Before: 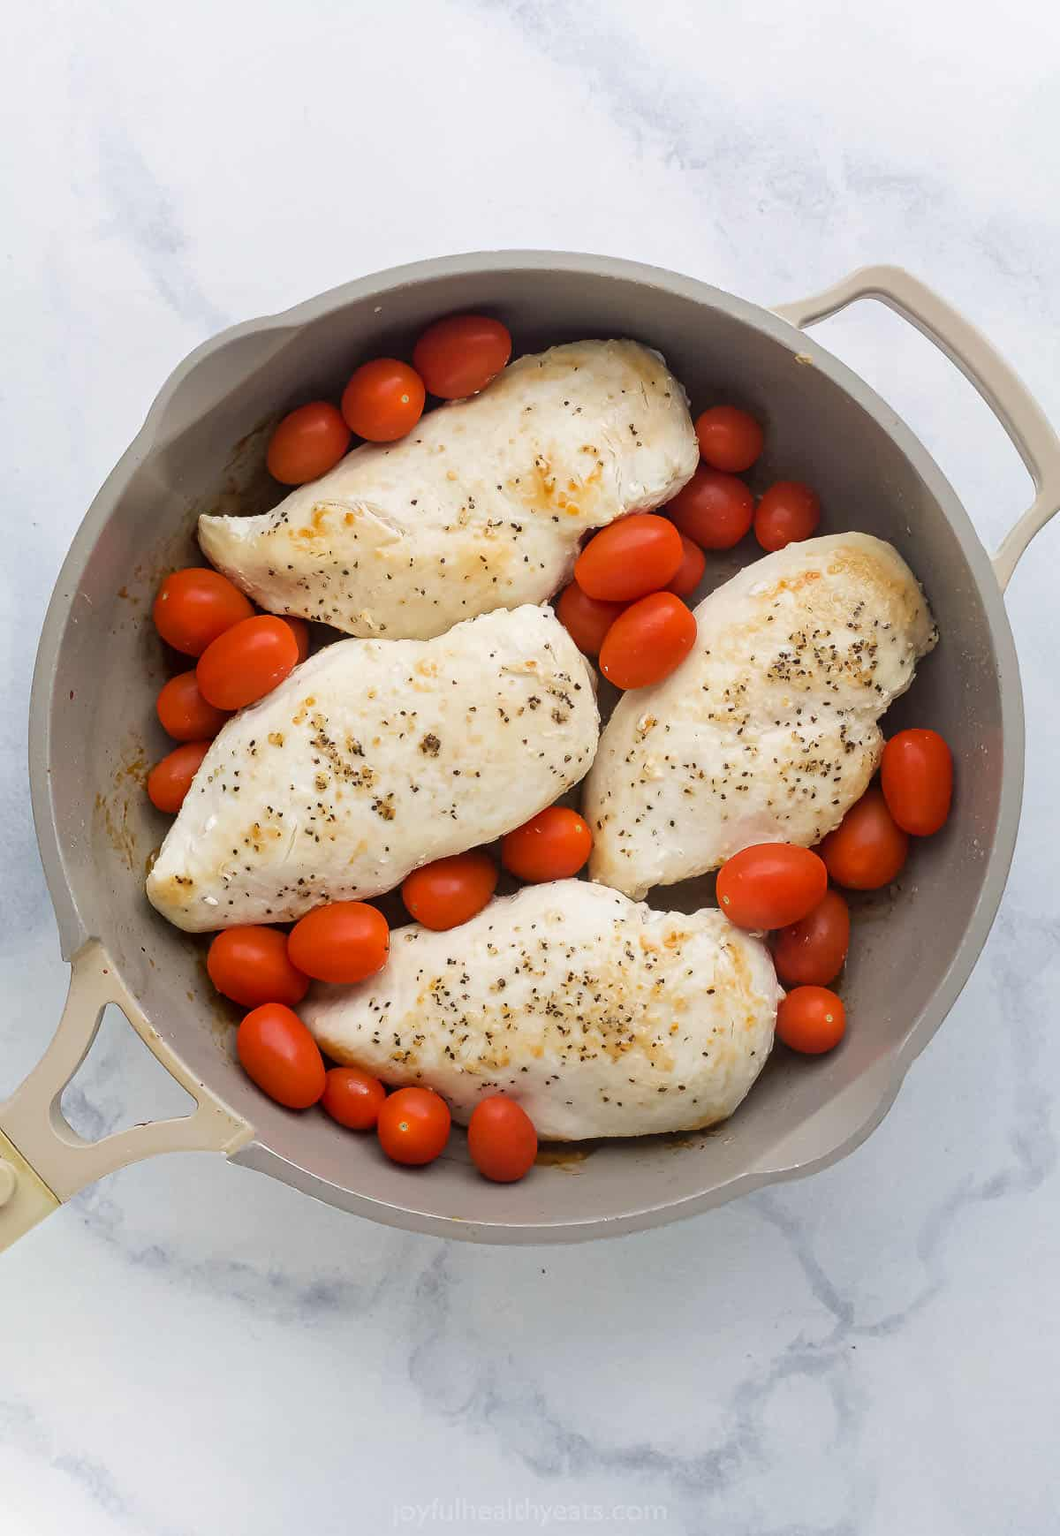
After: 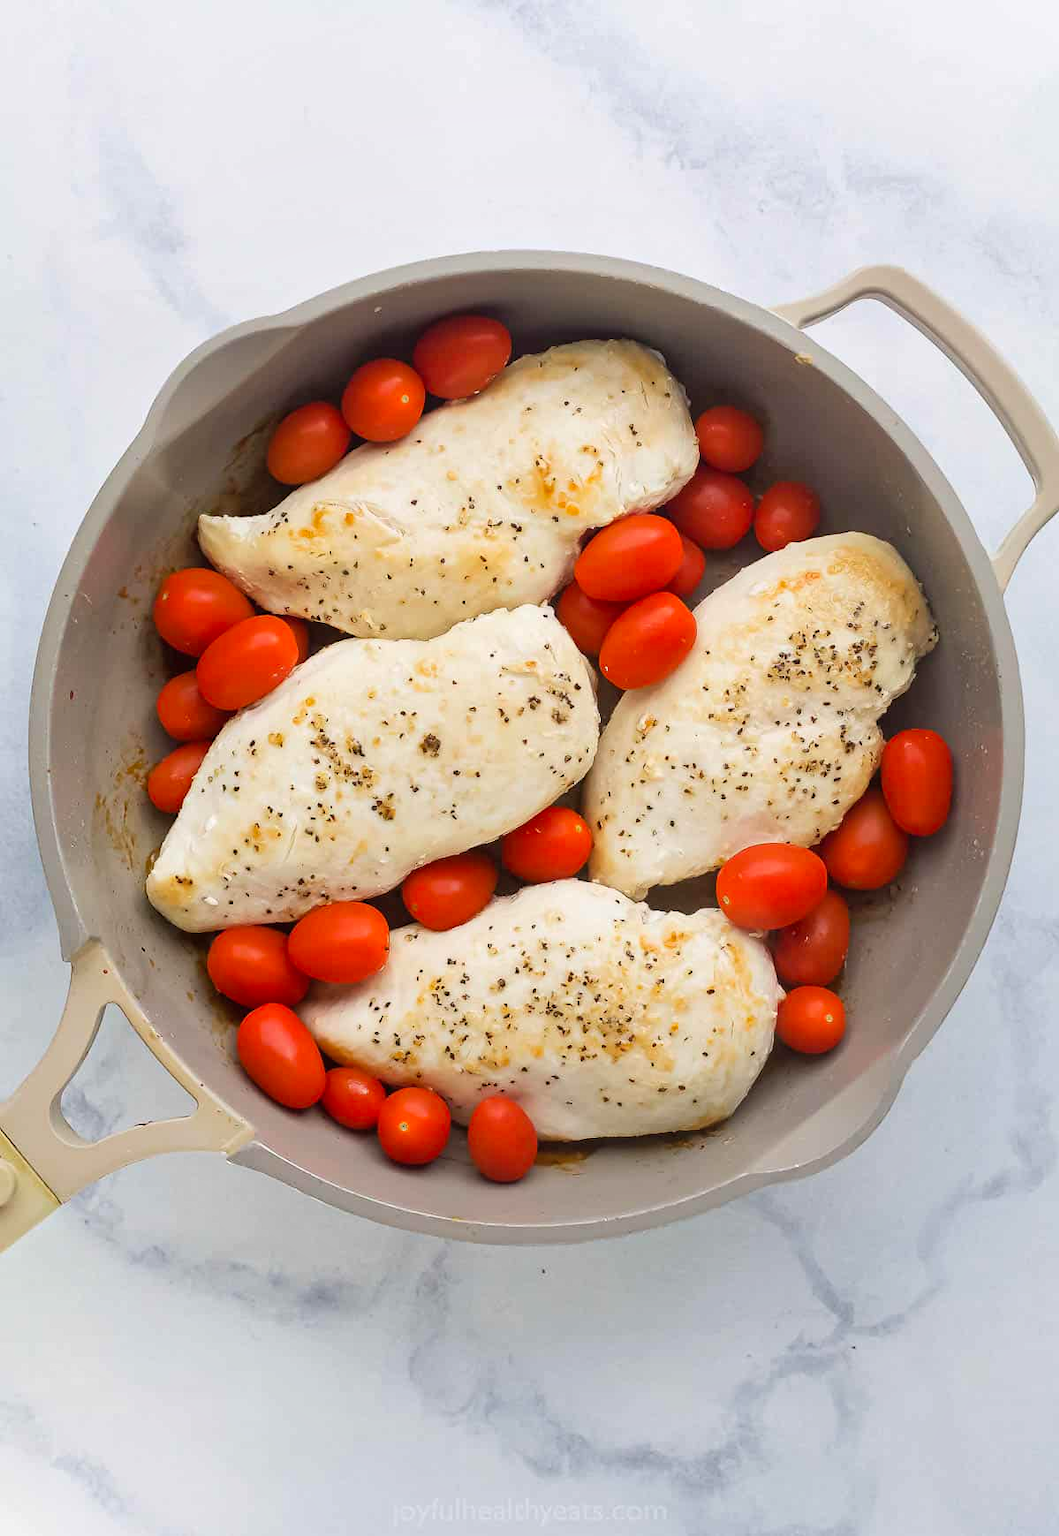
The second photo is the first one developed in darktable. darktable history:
contrast brightness saturation: contrast 0.075, brightness 0.072, saturation 0.181
shadows and highlights: shadows 31.55, highlights -31.98, soften with gaussian
